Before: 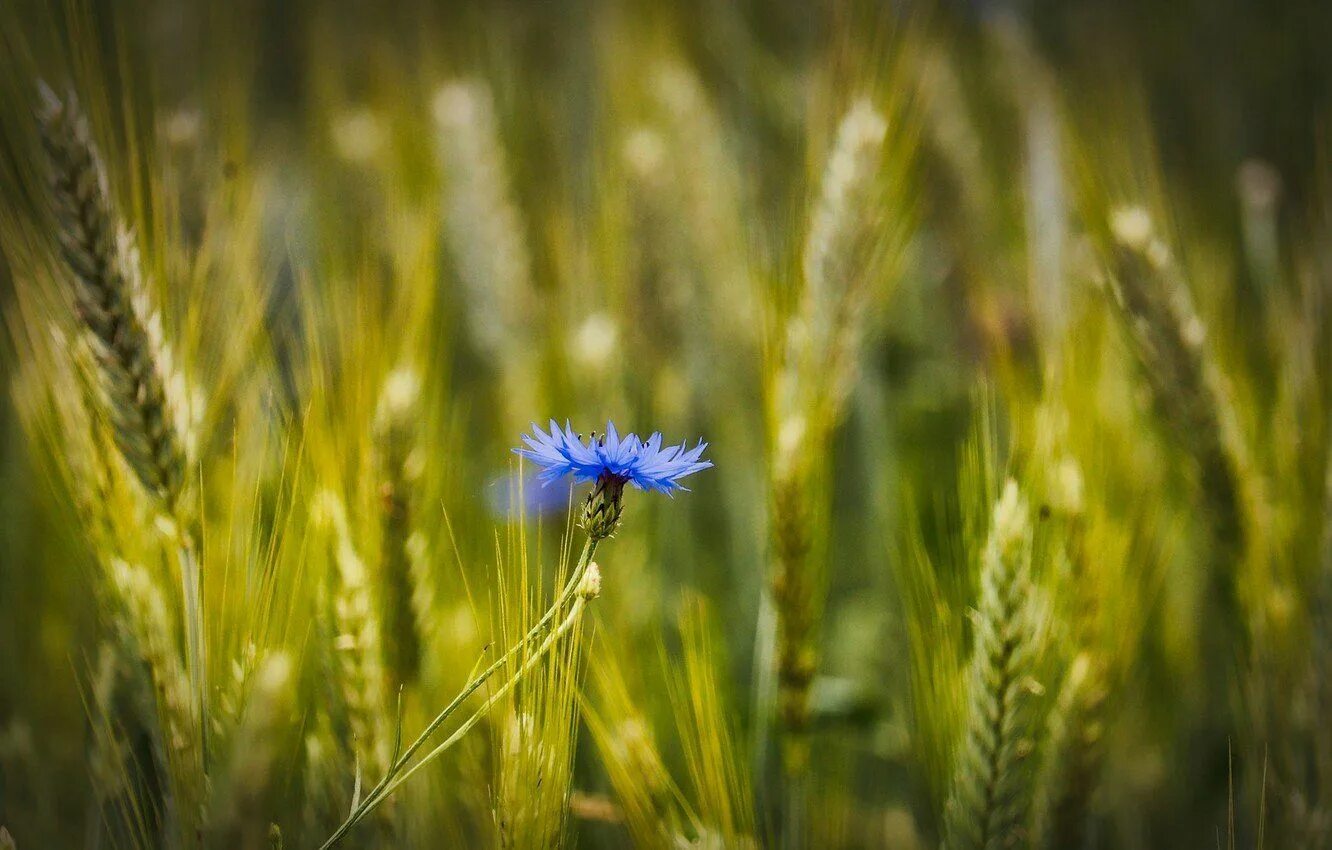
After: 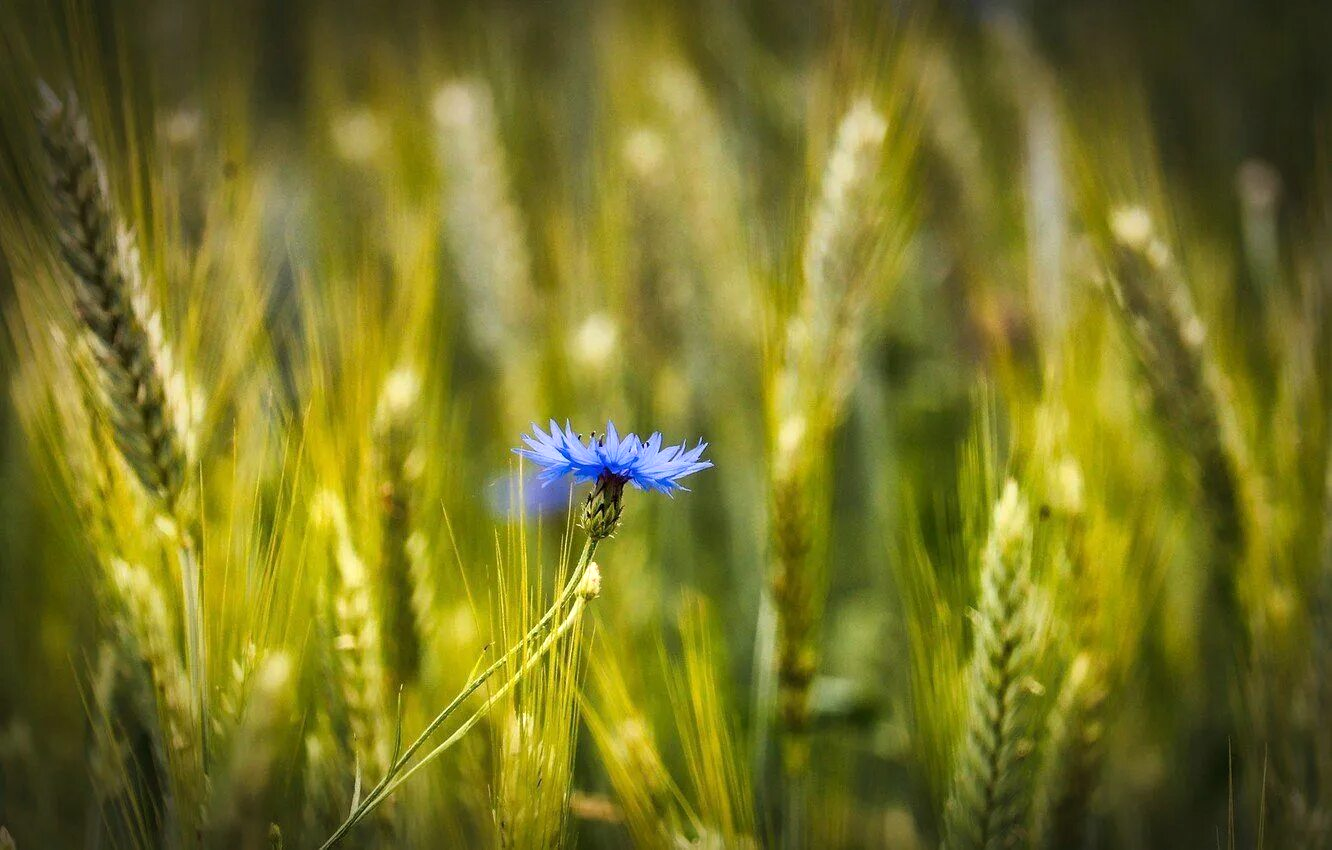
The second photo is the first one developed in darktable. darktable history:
tone equalizer: -8 EV -0.437 EV, -7 EV -0.411 EV, -6 EV -0.32 EV, -5 EV -0.217 EV, -3 EV 0.219 EV, -2 EV 0.324 EV, -1 EV 0.412 EV, +0 EV 0.405 EV, mask exposure compensation -0.5 EV
